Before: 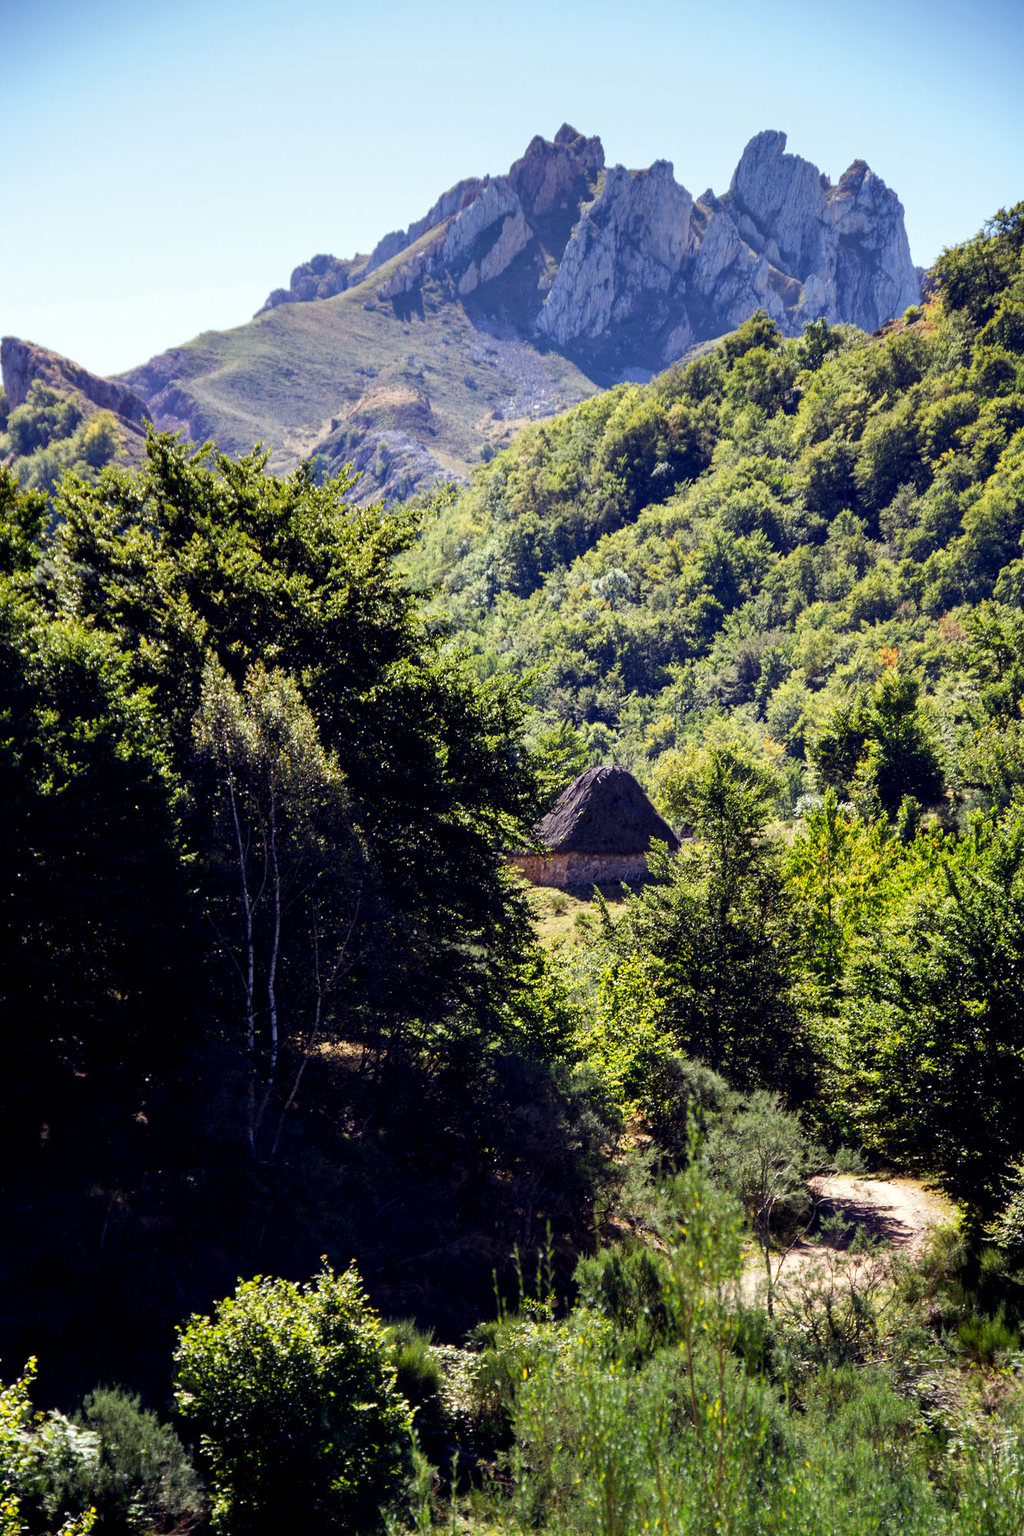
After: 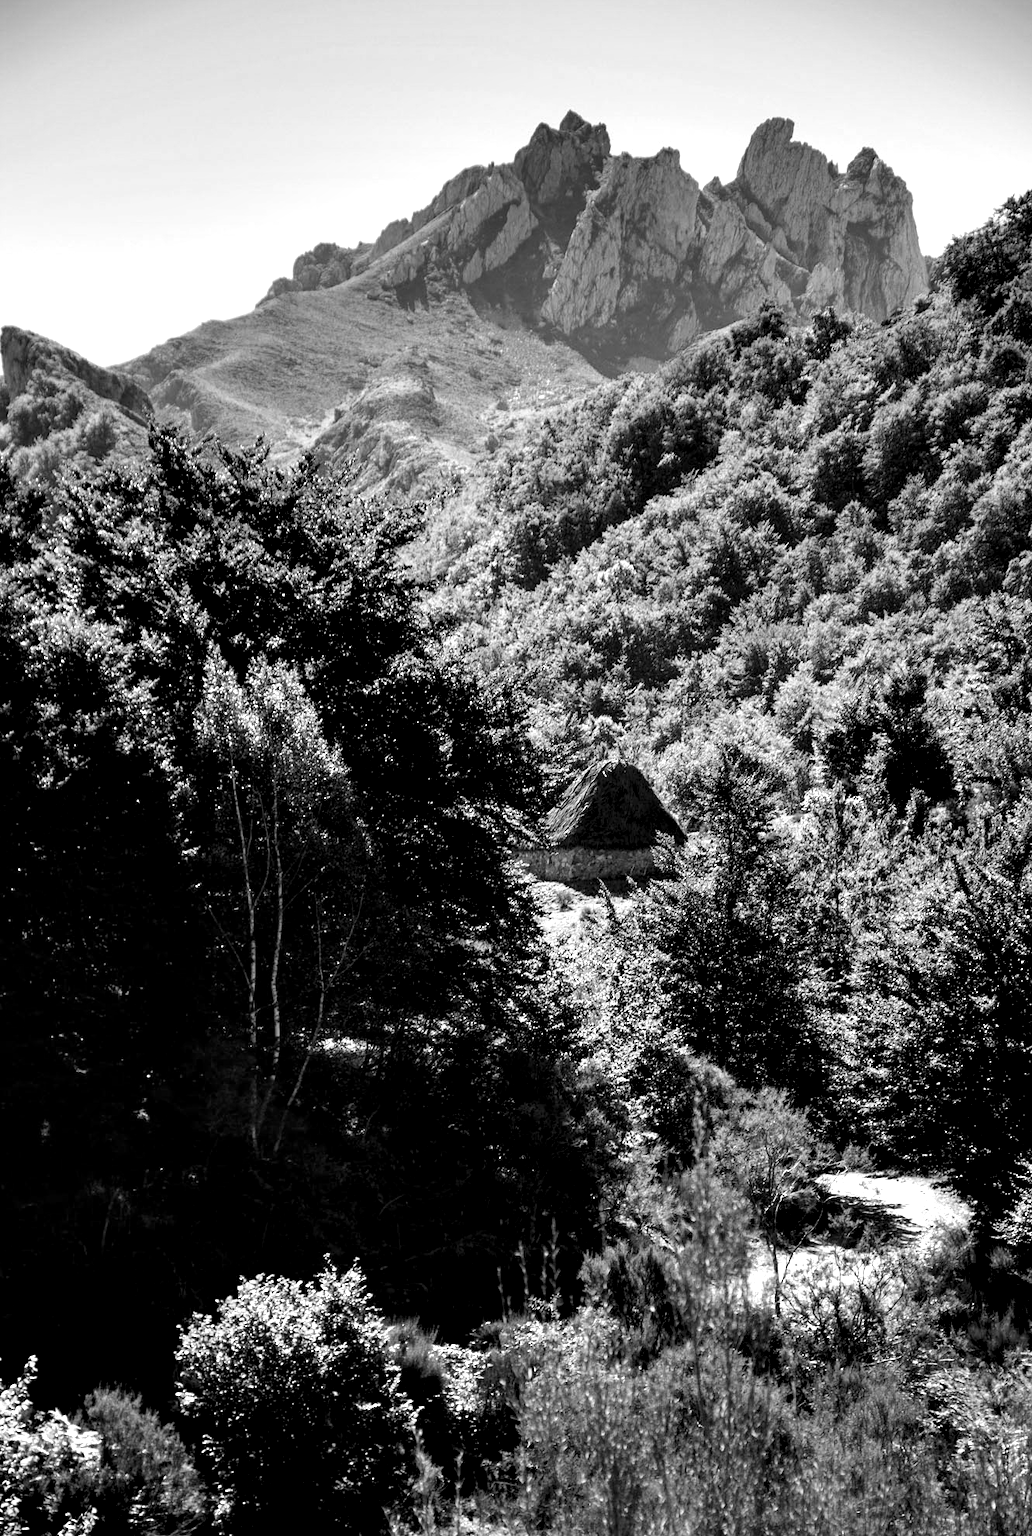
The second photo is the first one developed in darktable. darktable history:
contrast equalizer: y [[0.6 ×6], [0.55 ×6], [0 ×6], [0 ×6], [0 ×6]]
crop: top 0.945%, right 0.093%
color calibration: output gray [0.18, 0.41, 0.41, 0], illuminant same as pipeline (D50), adaptation XYZ, x 0.346, y 0.358, temperature 5019.5 K
